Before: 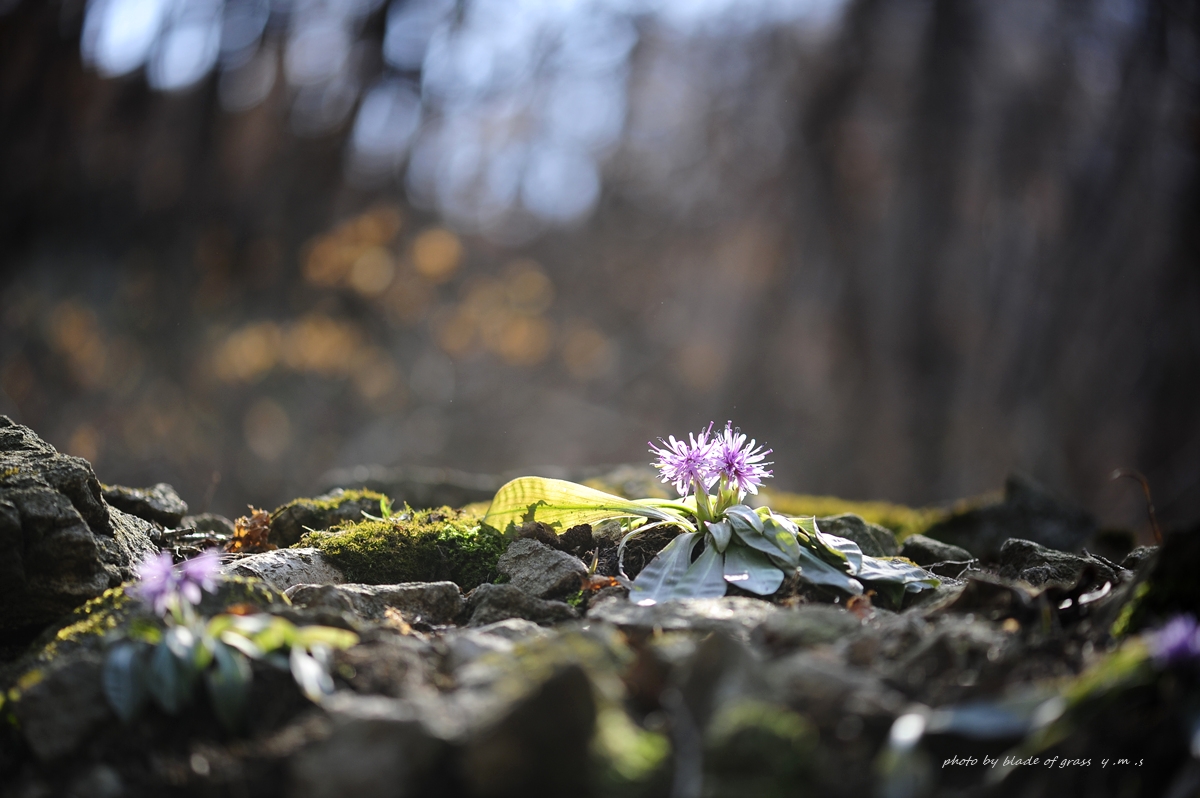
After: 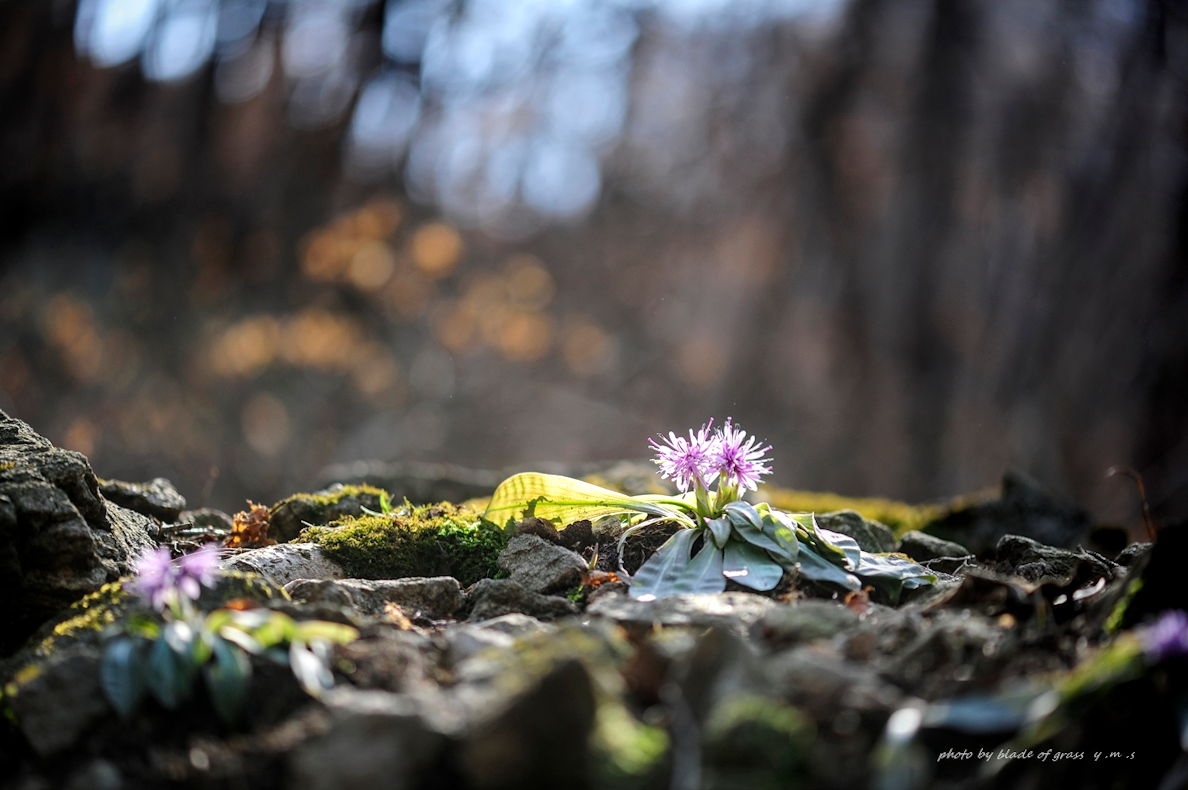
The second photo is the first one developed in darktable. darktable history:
local contrast: on, module defaults
rotate and perspective: rotation 0.174°, lens shift (vertical) 0.013, lens shift (horizontal) 0.019, shear 0.001, automatic cropping original format, crop left 0.007, crop right 0.991, crop top 0.016, crop bottom 0.997
